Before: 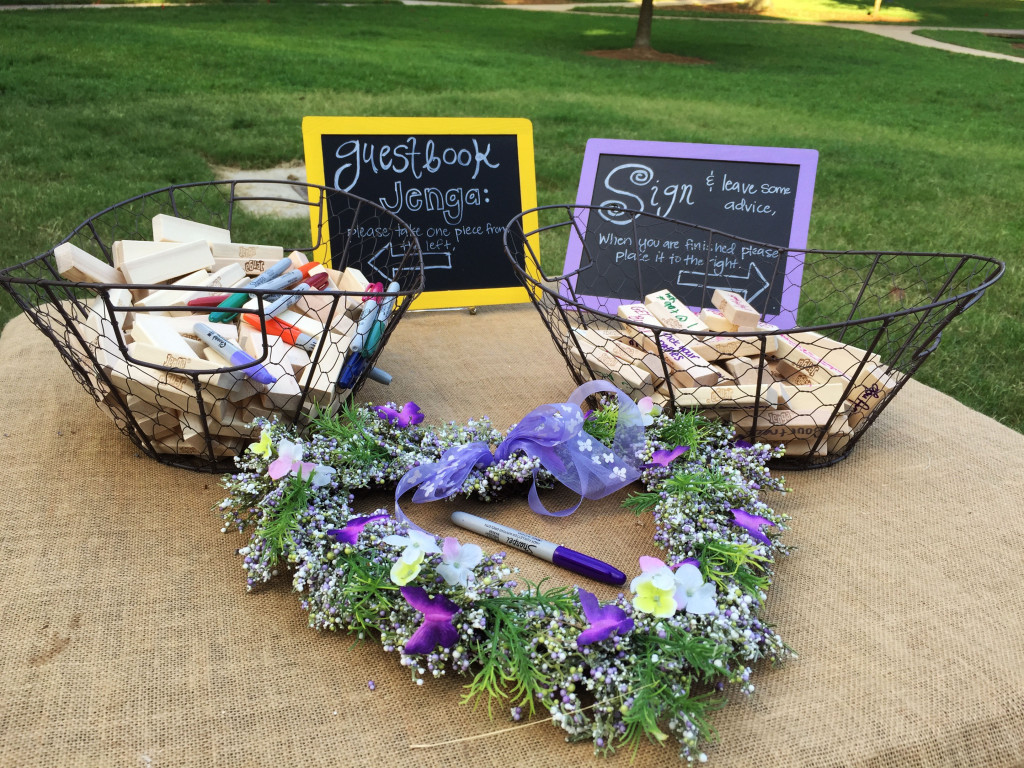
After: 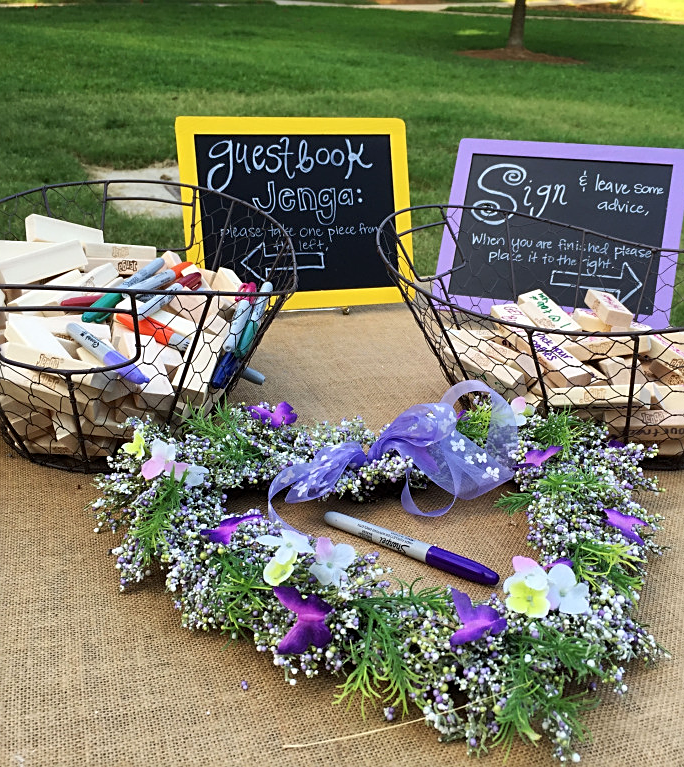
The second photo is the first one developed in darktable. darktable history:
crop and rotate: left 12.429%, right 20.71%
sharpen: on, module defaults
exposure: black level correction 0.001, compensate highlight preservation false
